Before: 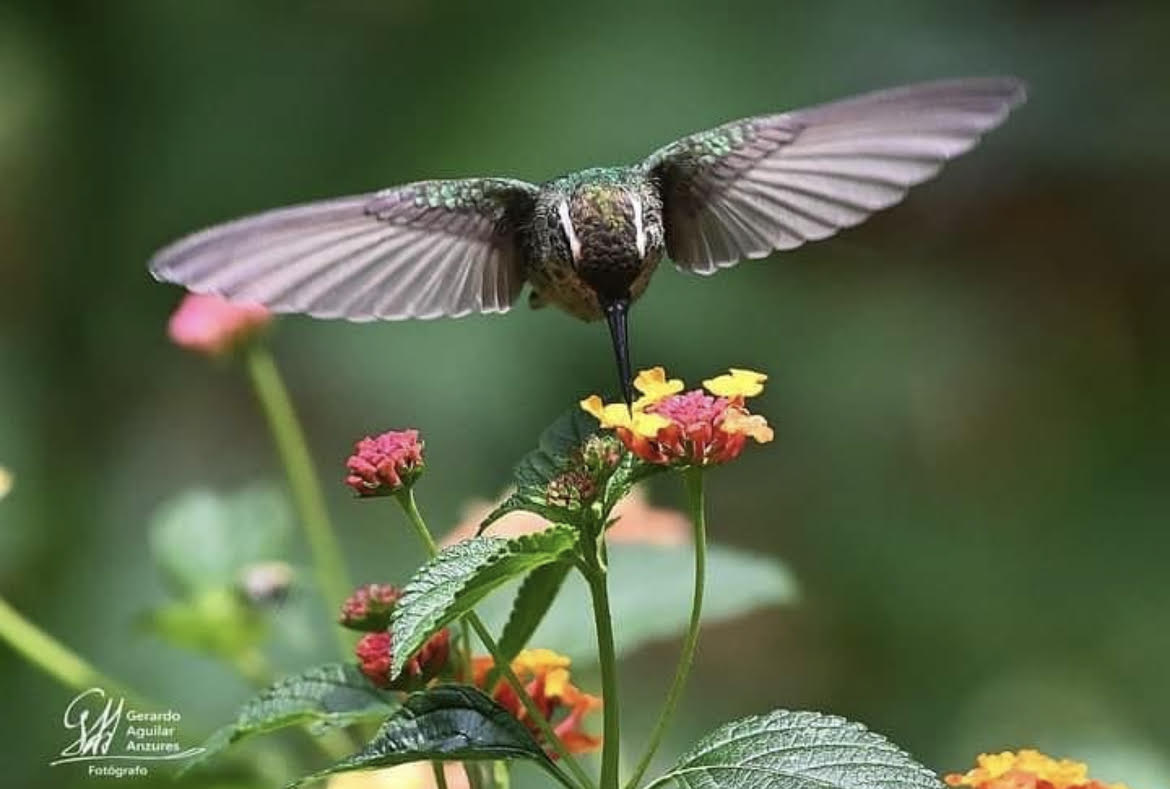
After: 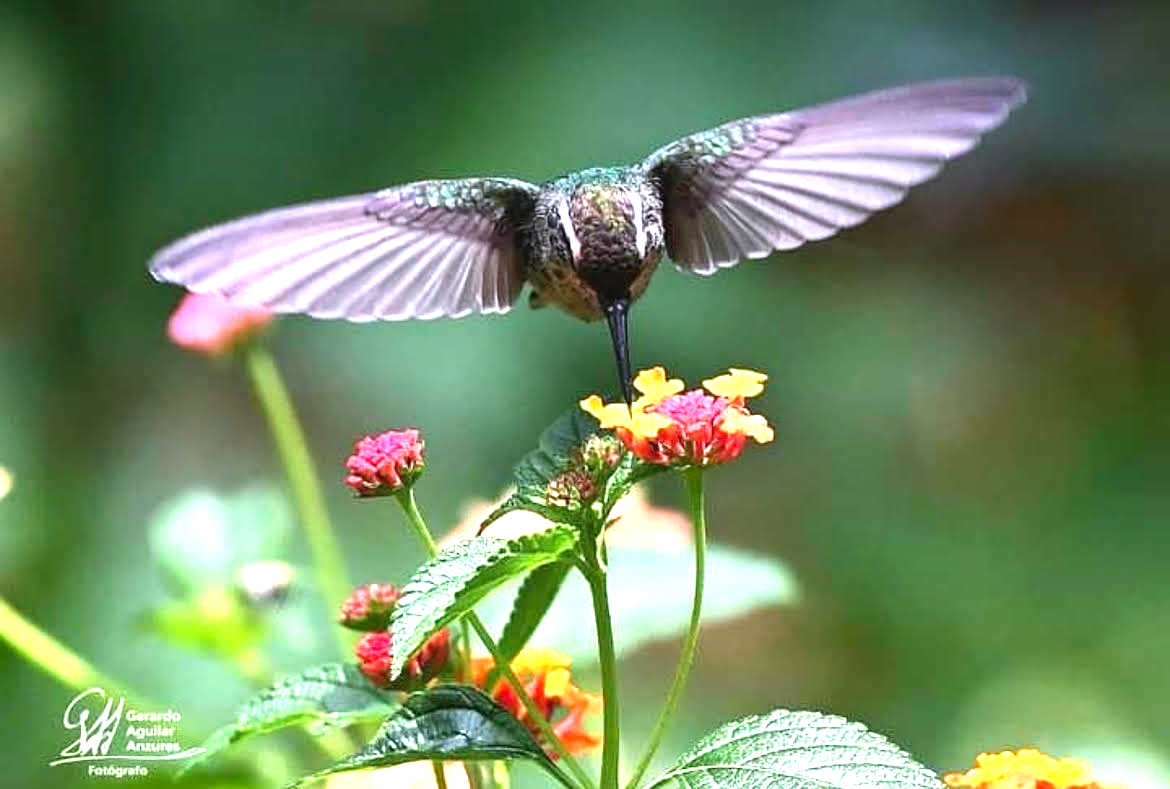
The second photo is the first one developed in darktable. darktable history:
levels: levels [0, 0.394, 0.787]
graduated density: hue 238.83°, saturation 50%
exposure: exposure 0.661 EV, compensate highlight preservation false
